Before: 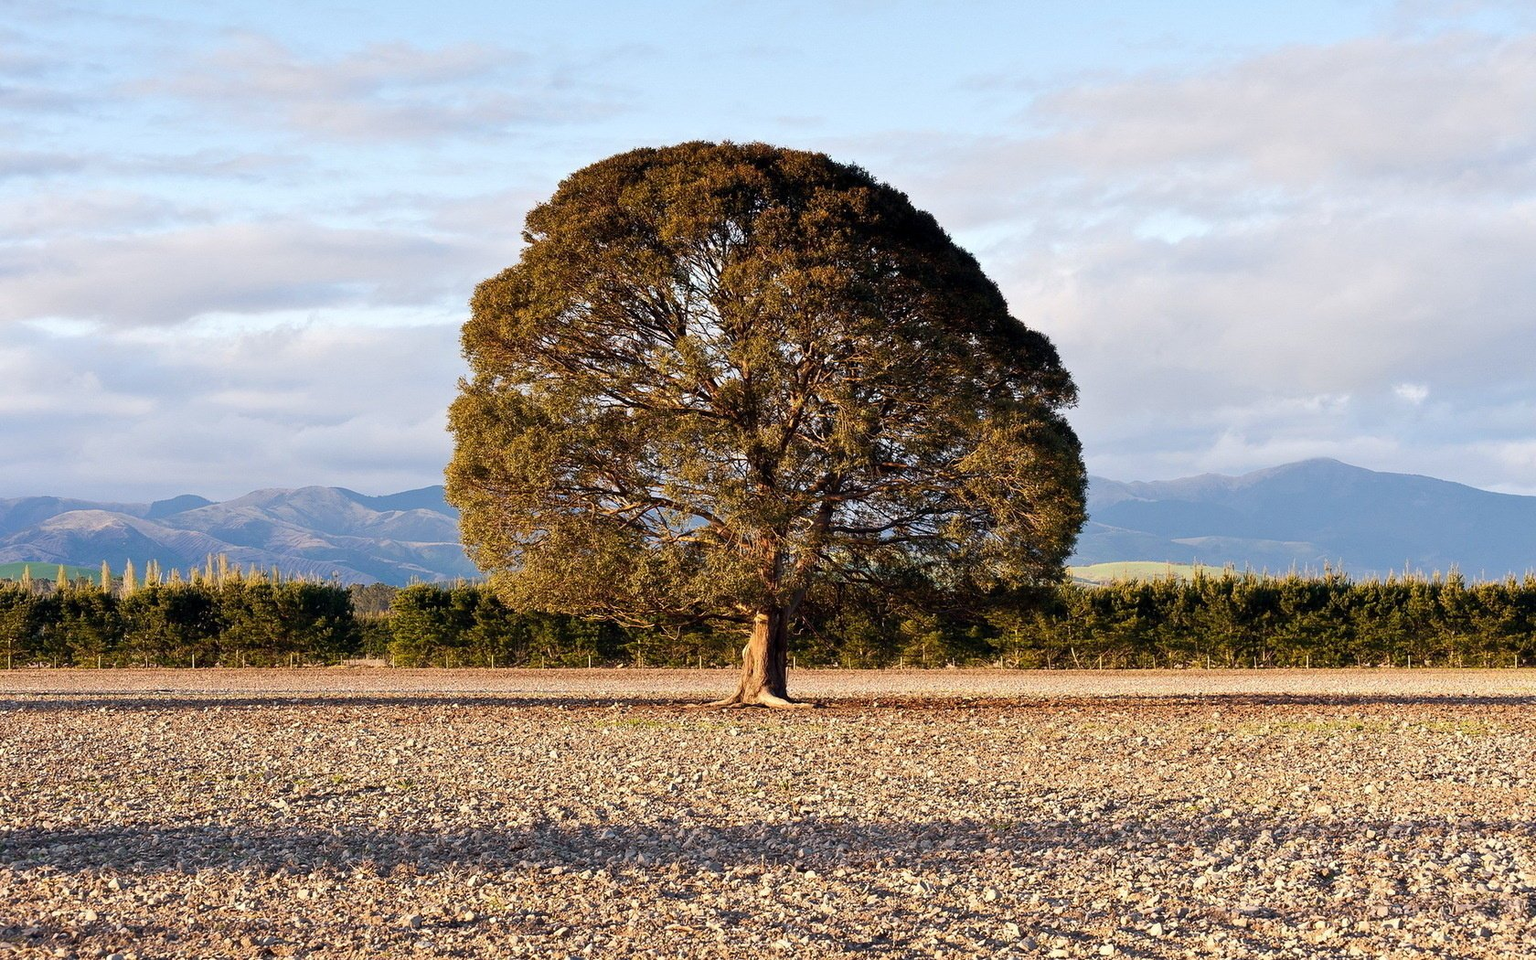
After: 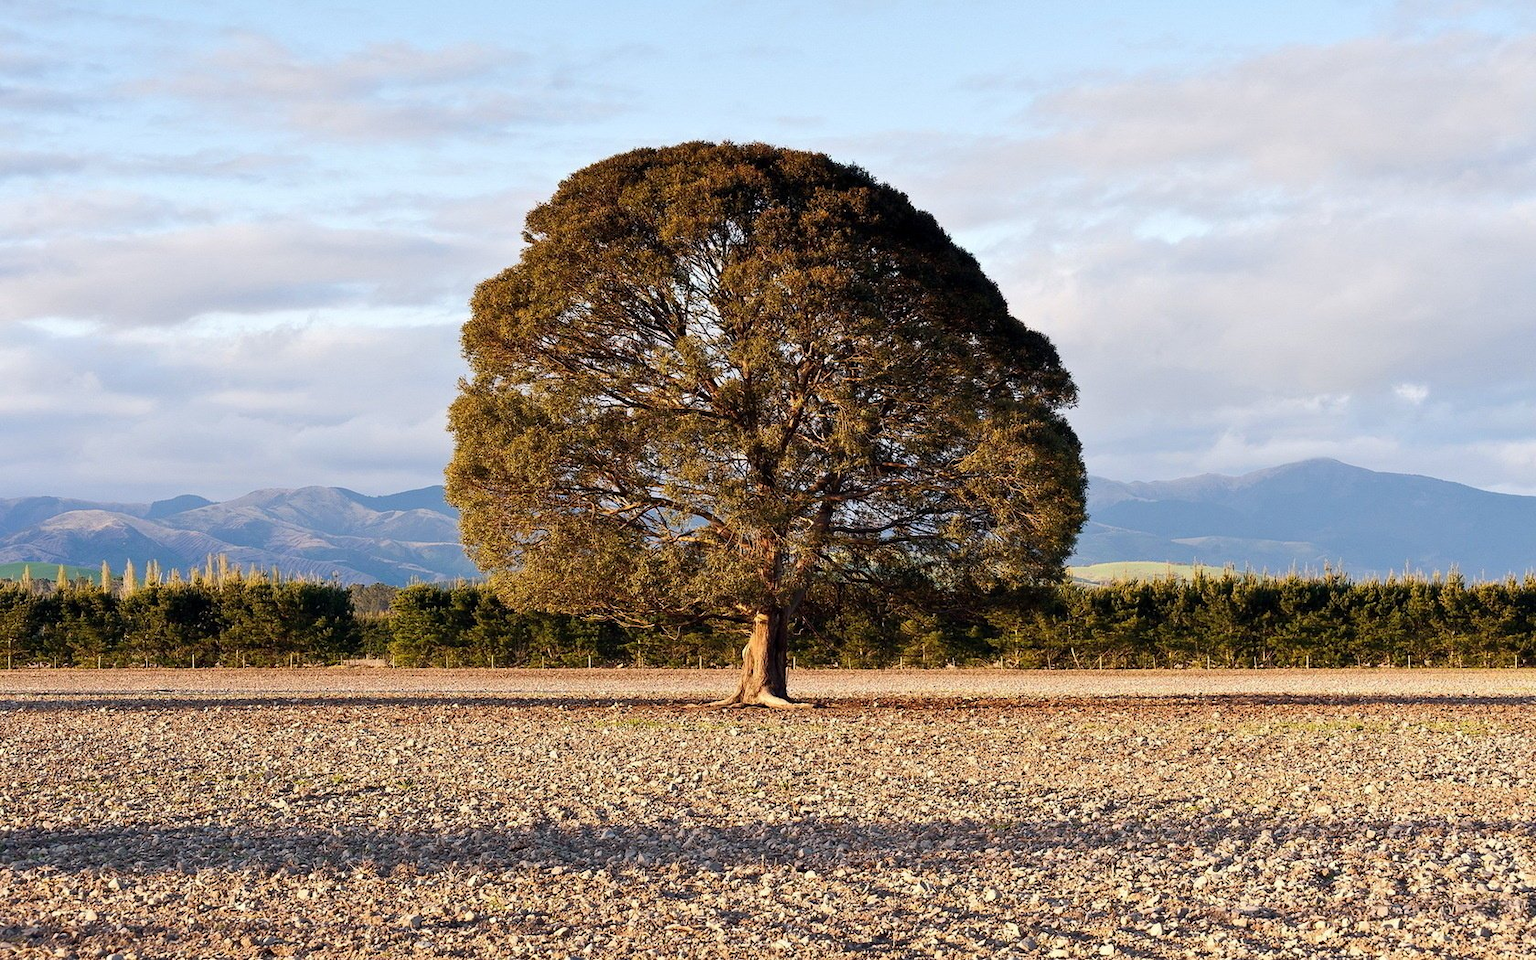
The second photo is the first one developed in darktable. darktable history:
tone equalizer: smoothing diameter 24.84%, edges refinement/feathering 13.52, preserve details guided filter
